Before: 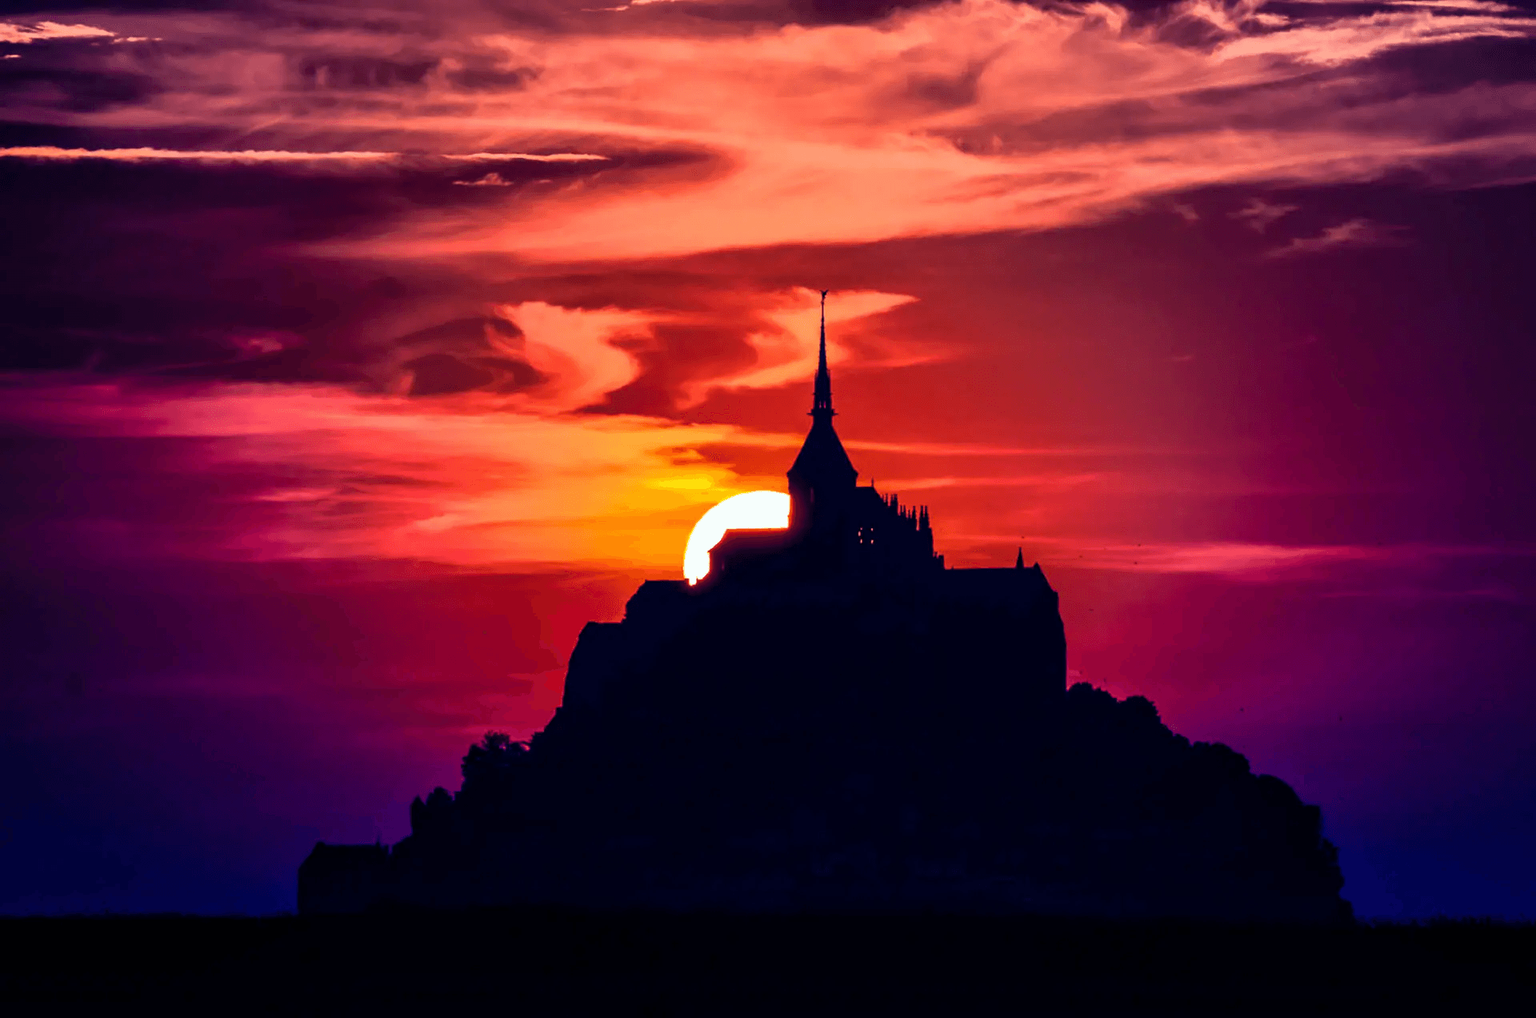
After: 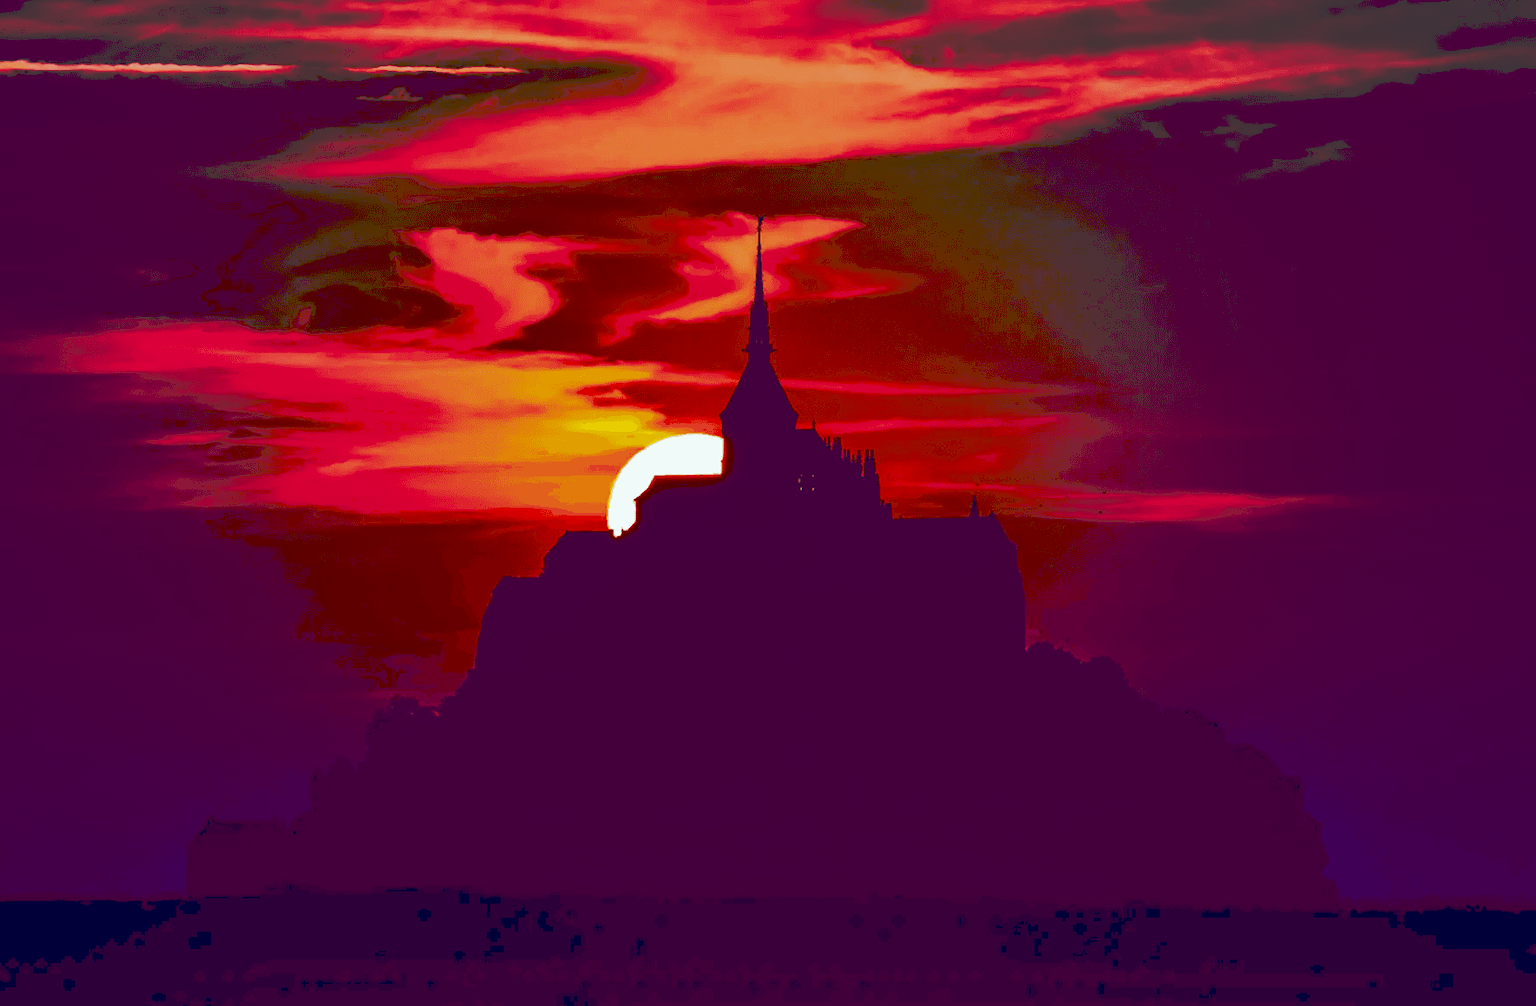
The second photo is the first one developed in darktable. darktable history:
tone curve: curves: ch0 [(0, 0) (0.003, 0.219) (0.011, 0.219) (0.025, 0.223) (0.044, 0.226) (0.069, 0.232) (0.1, 0.24) (0.136, 0.245) (0.177, 0.257) (0.224, 0.281) (0.277, 0.324) (0.335, 0.392) (0.399, 0.484) (0.468, 0.585) (0.543, 0.672) (0.623, 0.741) (0.709, 0.788) (0.801, 0.835) (0.898, 0.878) (1, 1)], preserve colors none
exposure: compensate highlight preservation false
contrast brightness saturation: brightness -0.52
crop and rotate: left 8.262%, top 9.226%
